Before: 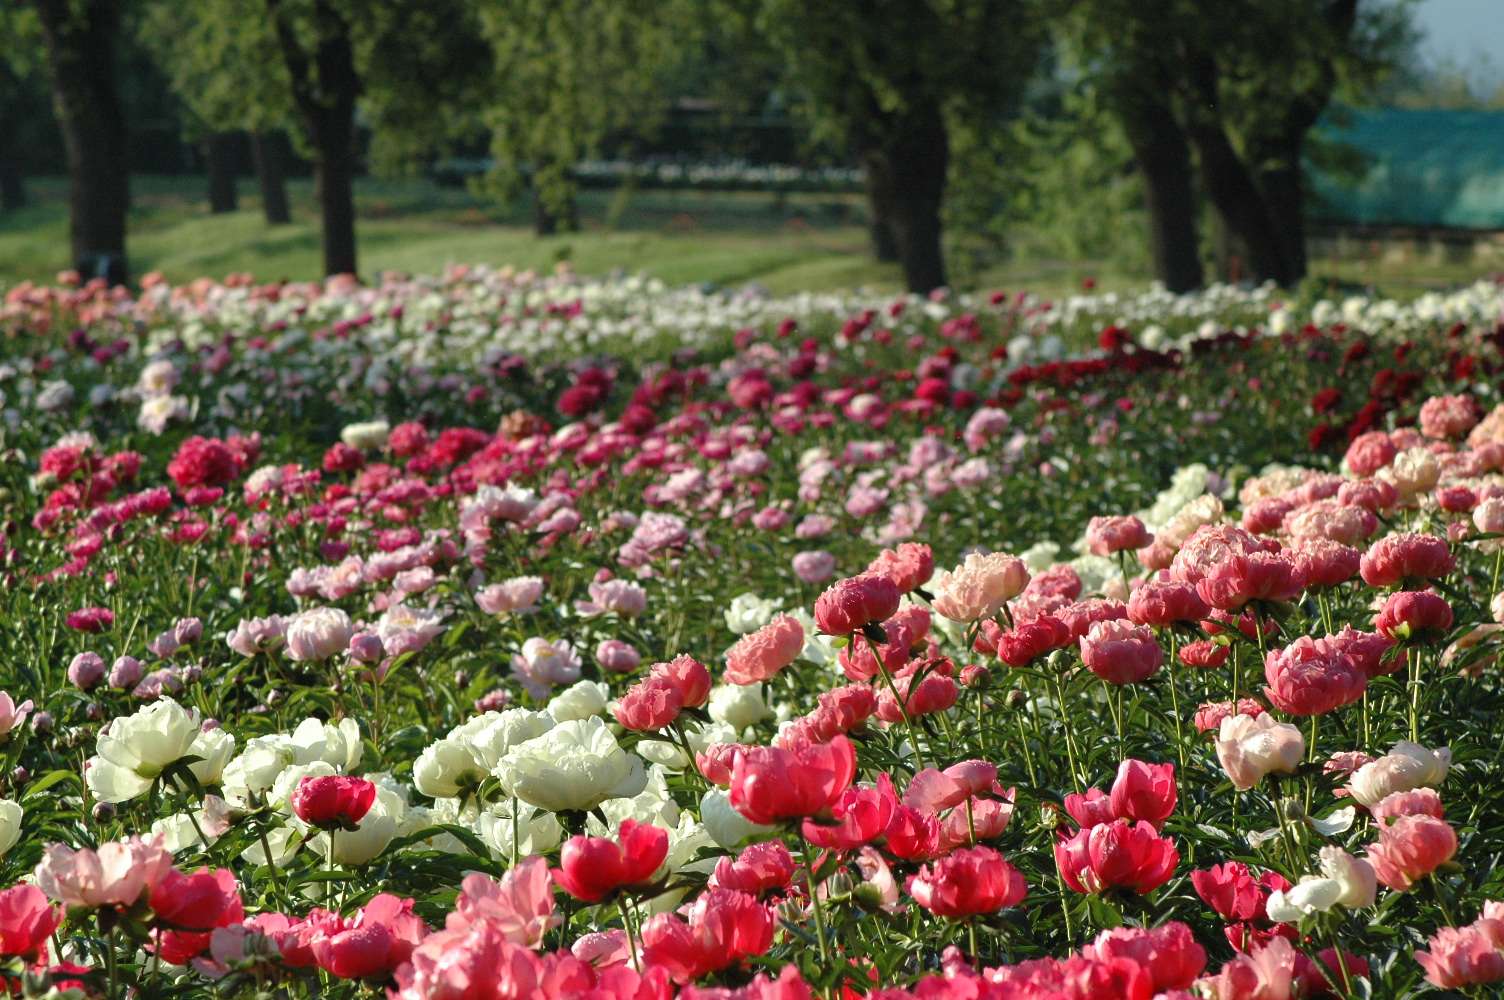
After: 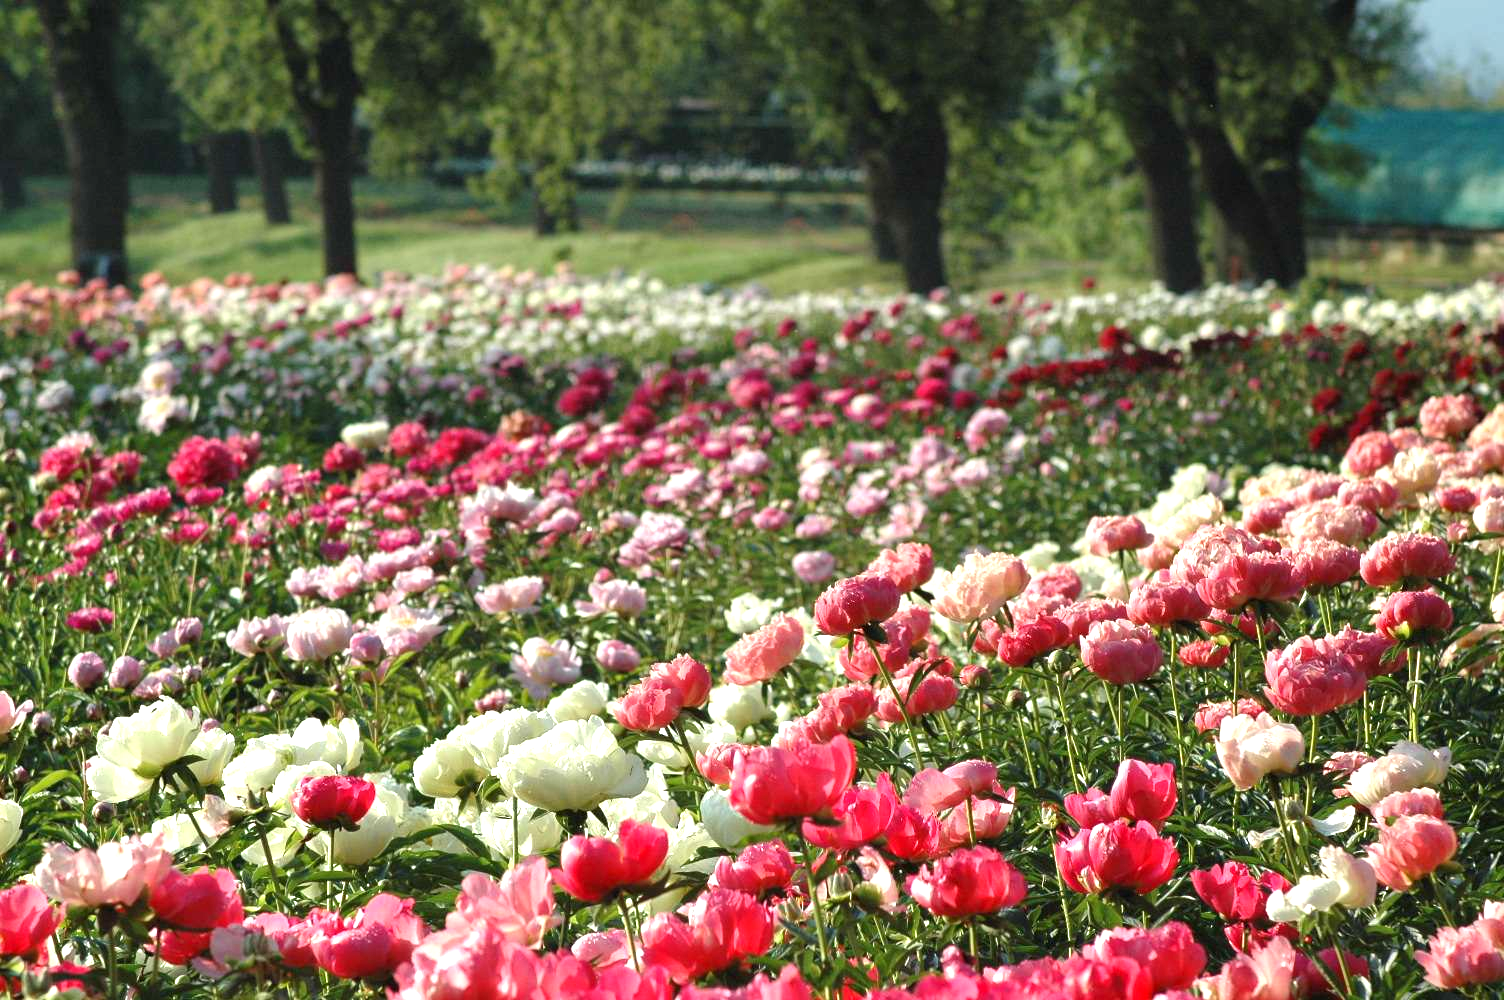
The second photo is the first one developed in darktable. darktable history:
exposure: exposure 0.737 EV, compensate highlight preservation false
